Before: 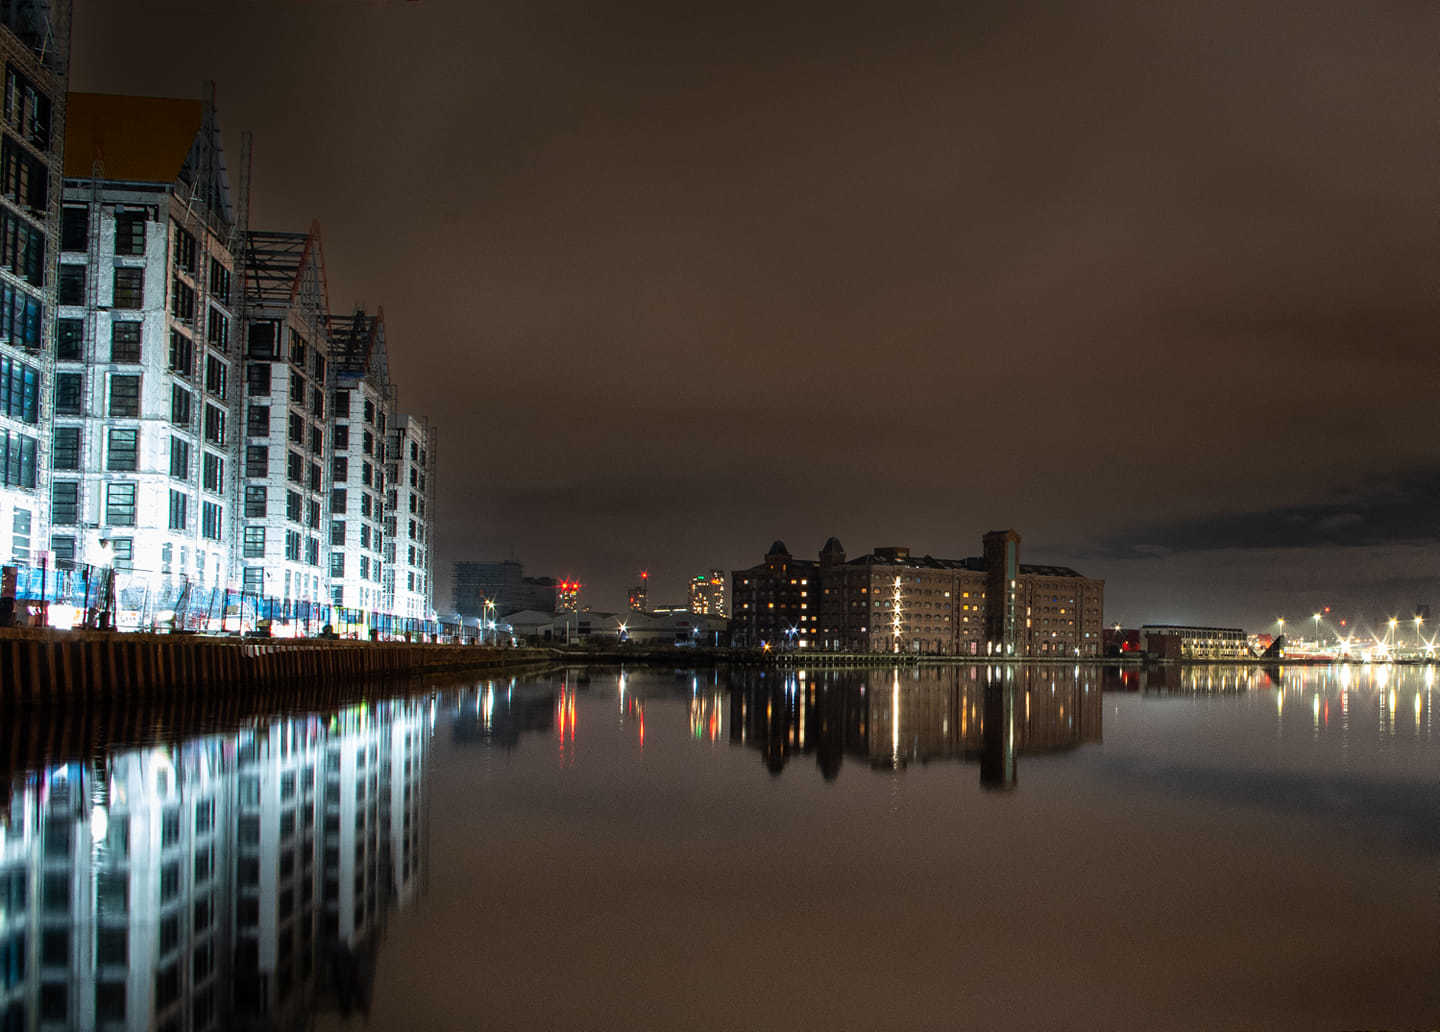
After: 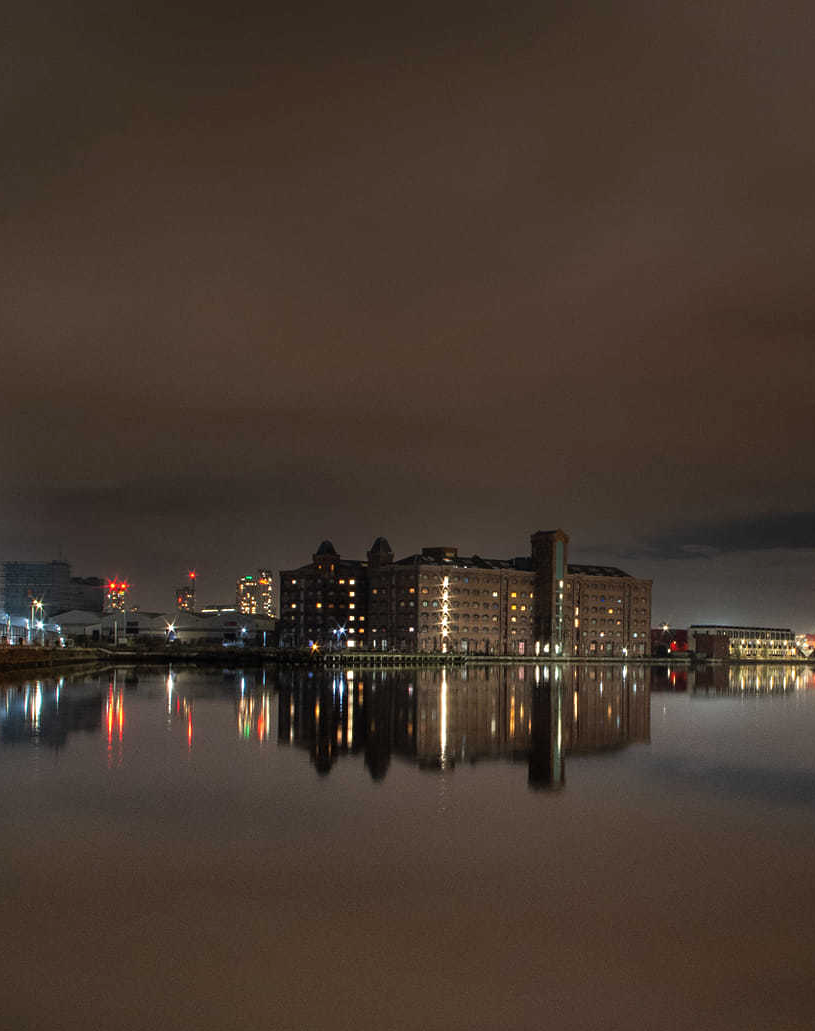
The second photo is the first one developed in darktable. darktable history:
sharpen: radius 5.325, amount 0.312, threshold 26.433
crop: left 31.458%, top 0%, right 11.876%
shadows and highlights: radius 125.46, shadows 21.19, highlights -21.19, low approximation 0.01
white balance: emerald 1
